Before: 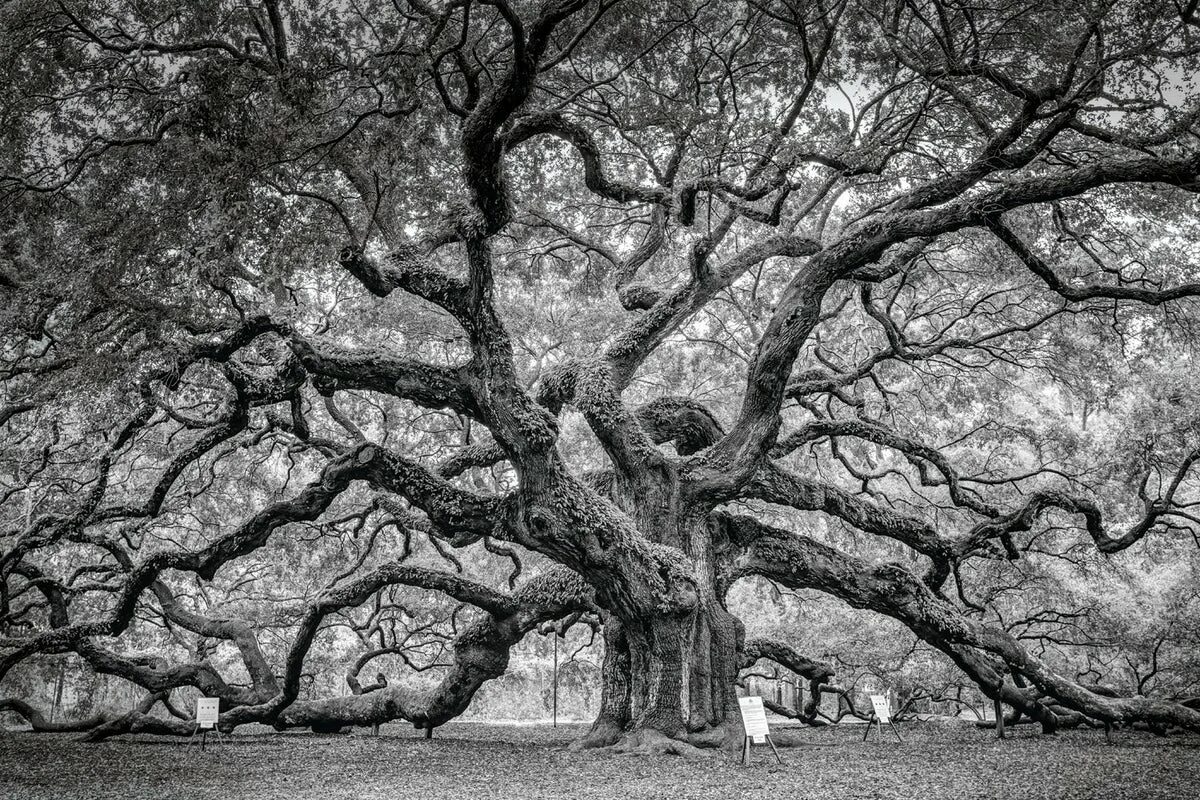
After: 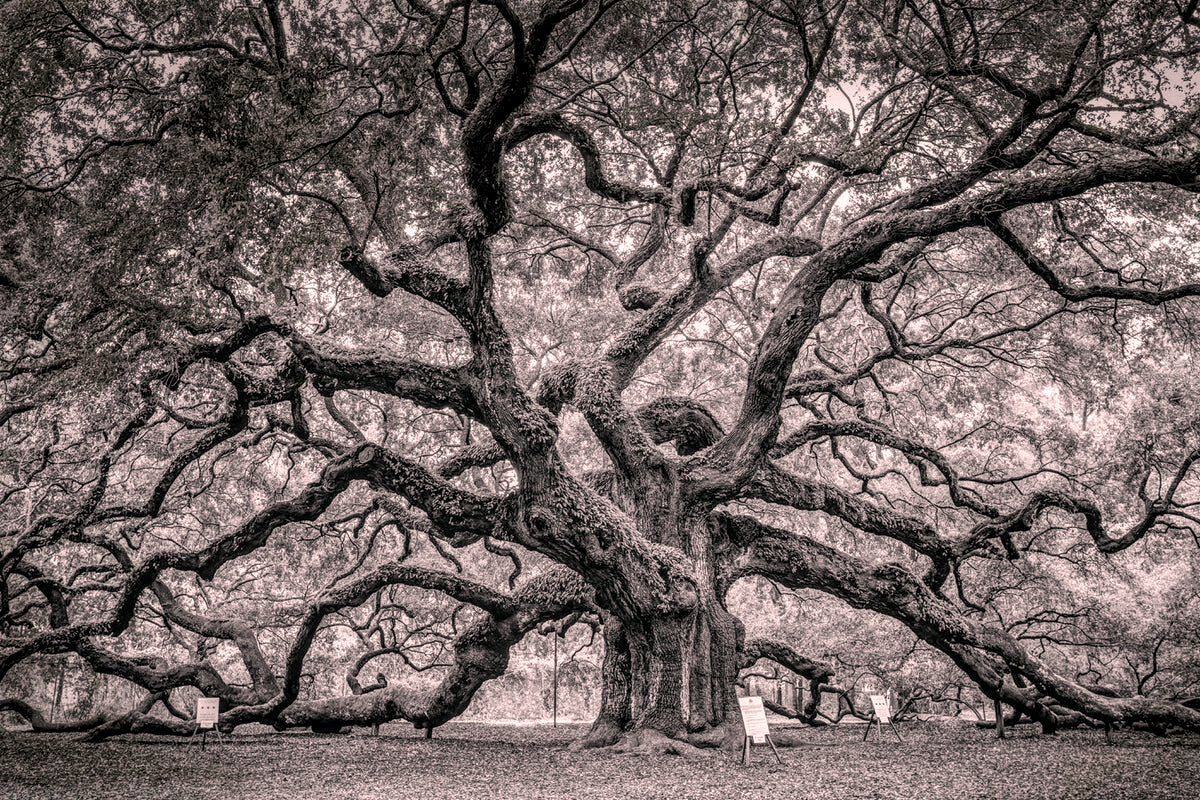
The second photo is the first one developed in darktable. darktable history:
color correction: highlights a* 12.23, highlights b* 5.41
local contrast: on, module defaults
